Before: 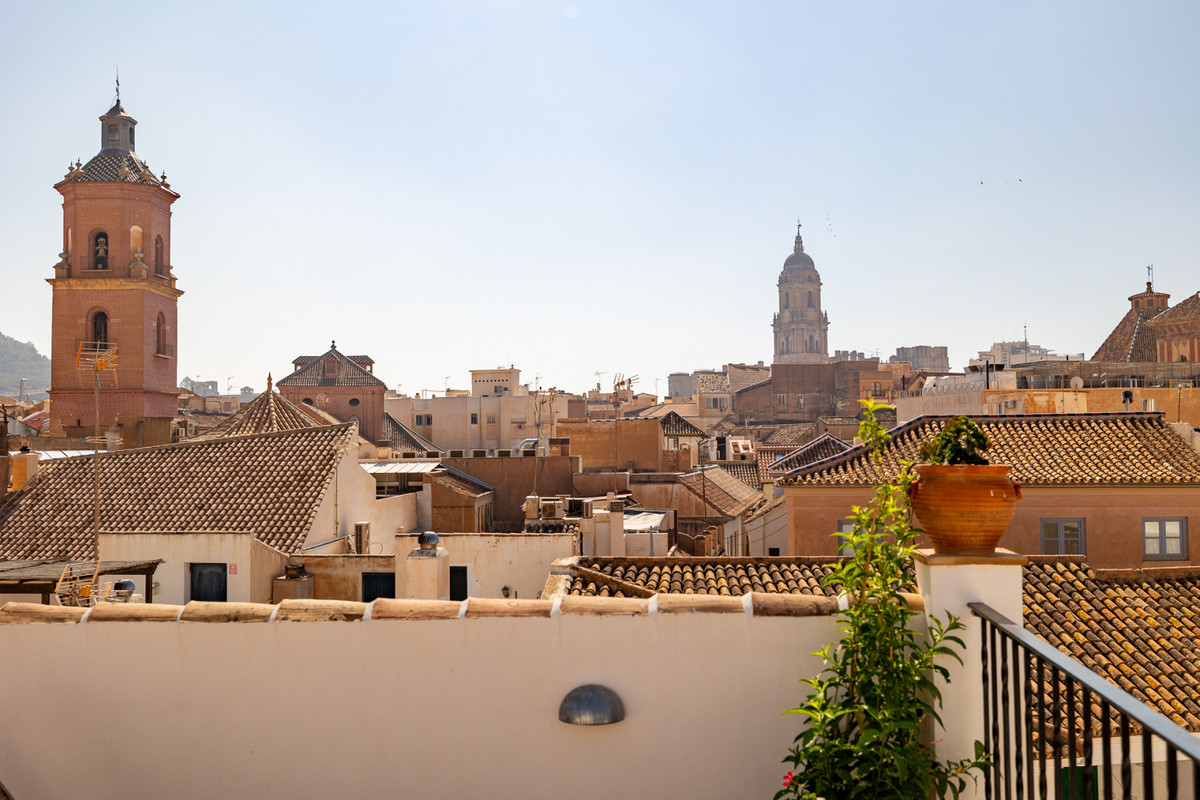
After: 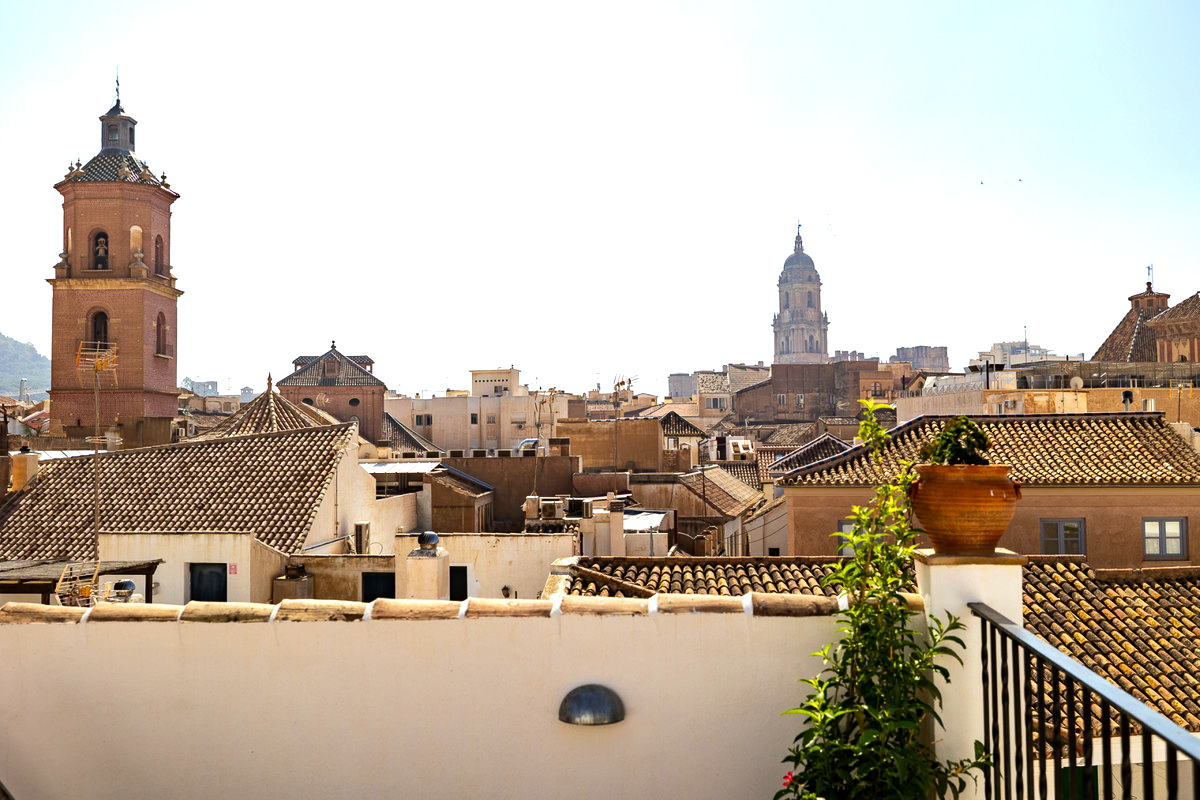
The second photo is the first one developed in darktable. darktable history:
white balance: red 0.925, blue 1.046
velvia: on, module defaults
tone equalizer: -8 EV -0.75 EV, -7 EV -0.7 EV, -6 EV -0.6 EV, -5 EV -0.4 EV, -3 EV 0.4 EV, -2 EV 0.6 EV, -1 EV 0.7 EV, +0 EV 0.75 EV, edges refinement/feathering 500, mask exposure compensation -1.57 EV, preserve details no
